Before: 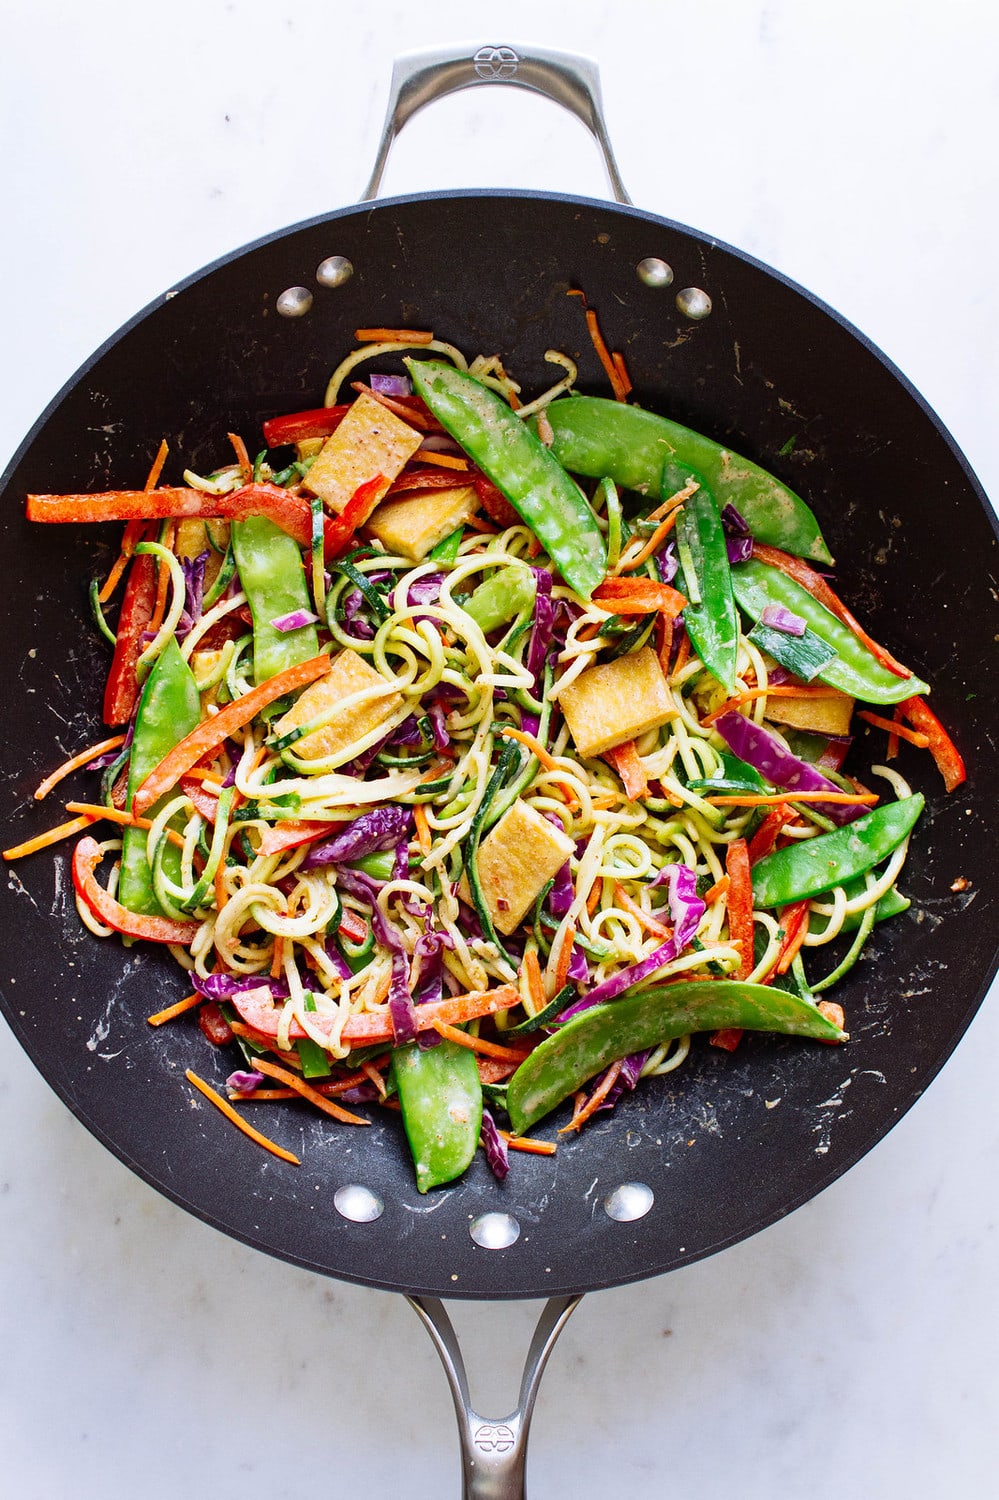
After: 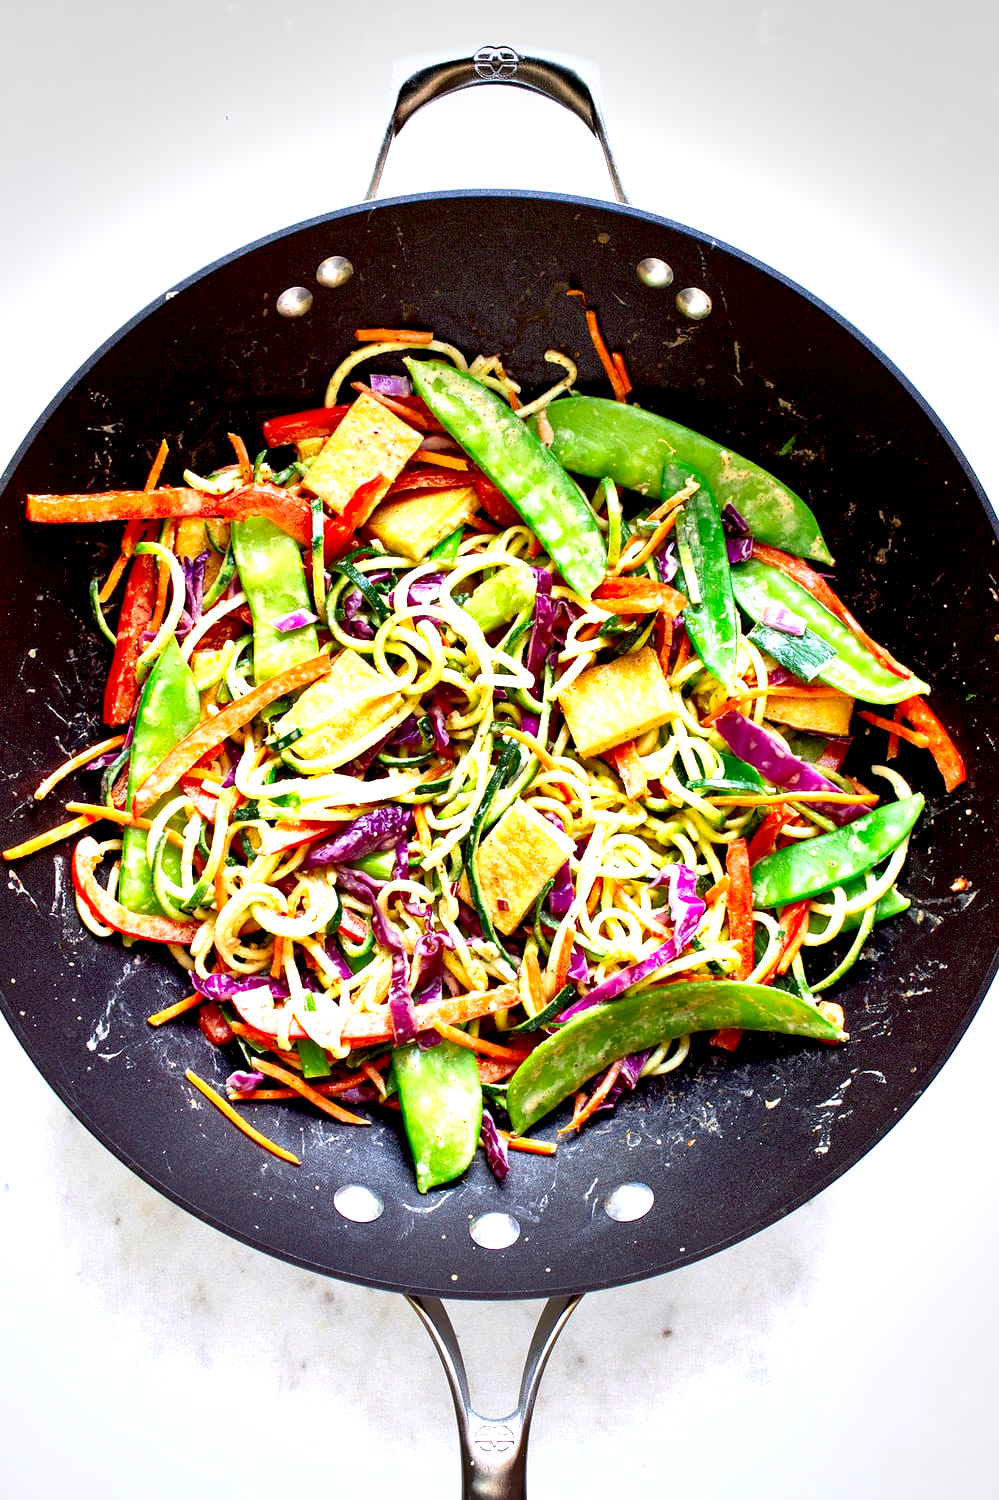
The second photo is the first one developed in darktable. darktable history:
exposure: black level correction 0.008, exposure 0.974 EV, compensate exposure bias true, compensate highlight preservation false
shadows and highlights: low approximation 0.01, soften with gaussian
